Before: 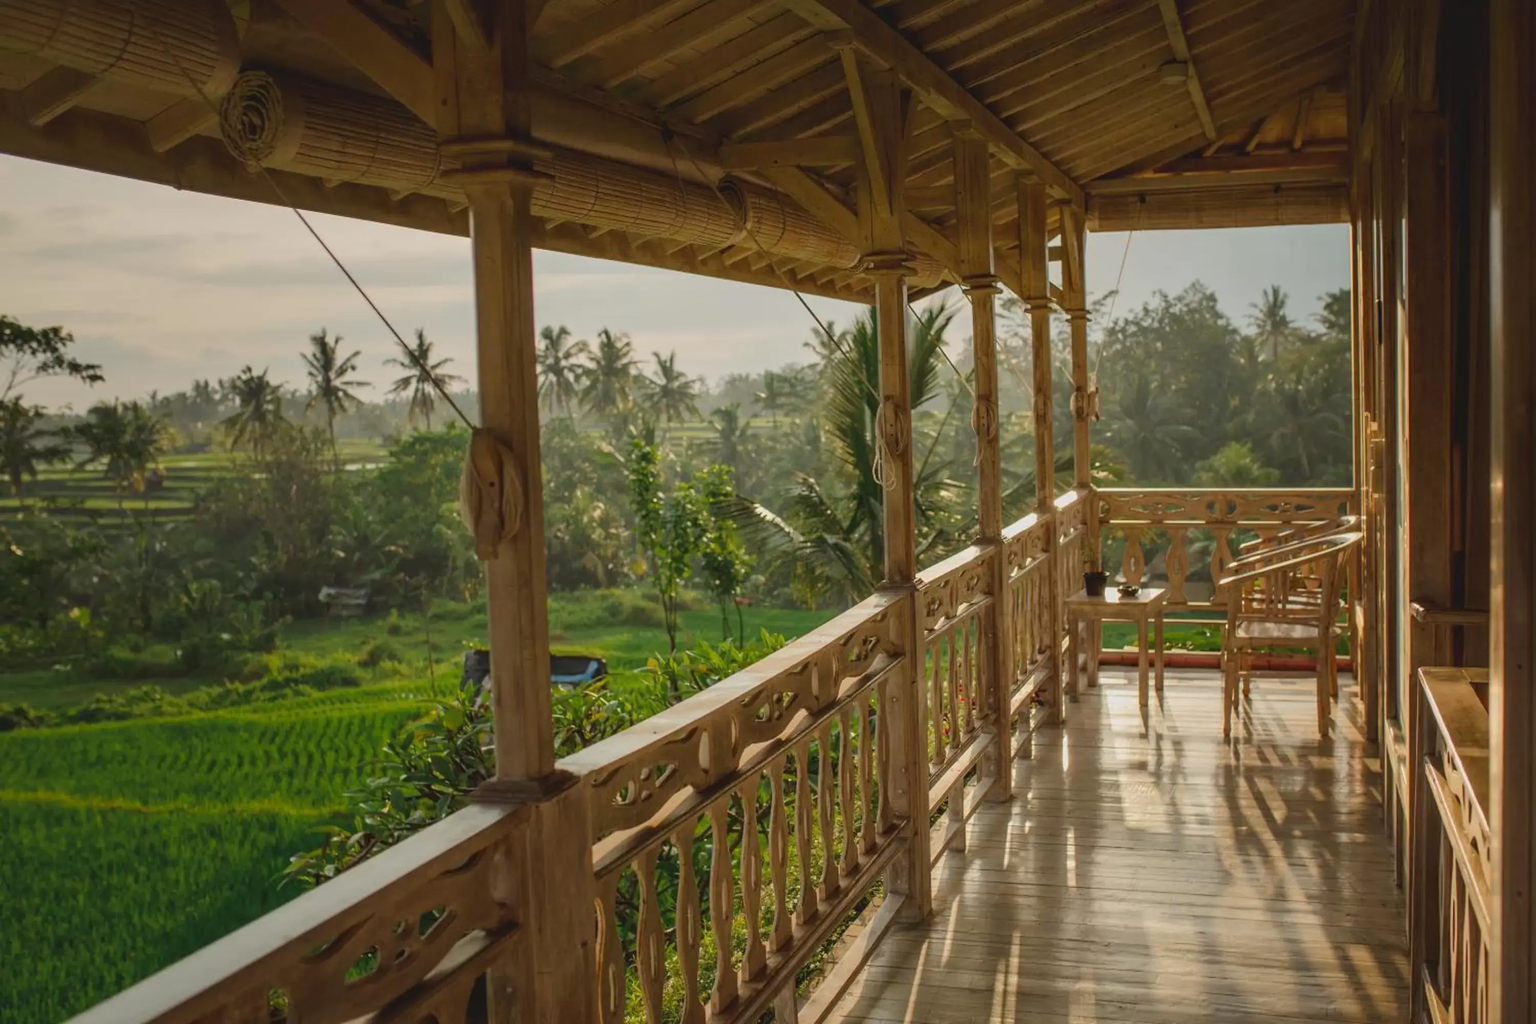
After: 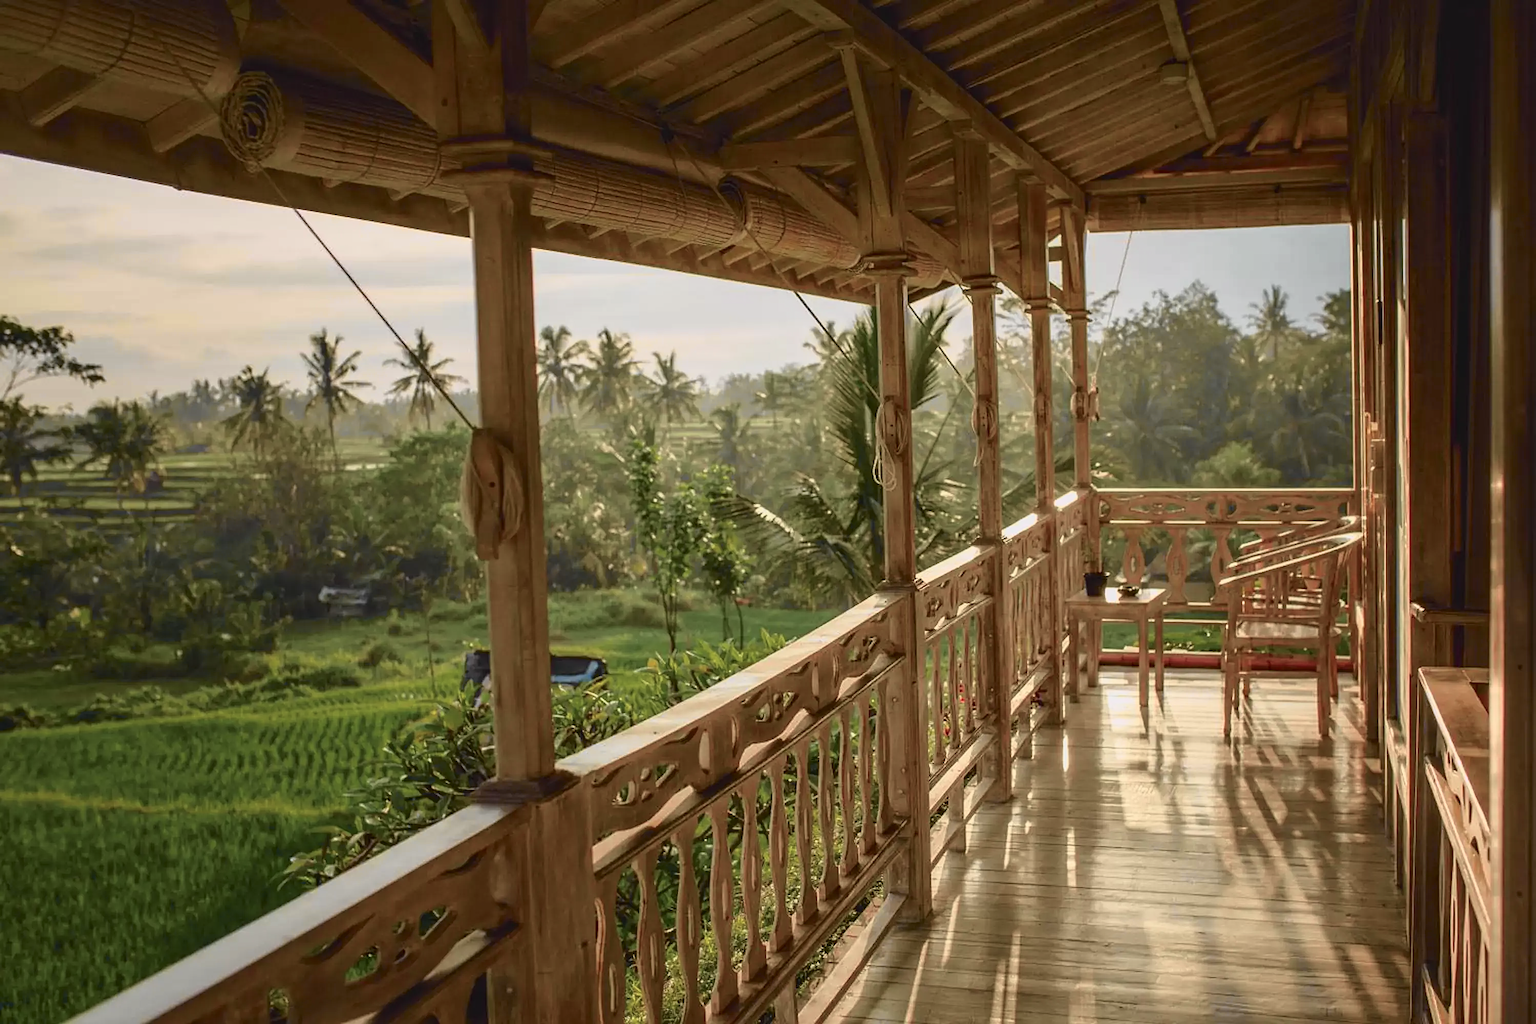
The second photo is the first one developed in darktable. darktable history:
tone equalizer: on, module defaults
sharpen: on, module defaults
tone curve: curves: ch0 [(0, 0) (0.105, 0.08) (0.195, 0.18) (0.283, 0.288) (0.384, 0.419) (0.485, 0.531) (0.638, 0.69) (0.795, 0.879) (1, 0.977)]; ch1 [(0, 0) (0.161, 0.092) (0.35, 0.33) (0.379, 0.401) (0.456, 0.469) (0.498, 0.503) (0.531, 0.537) (0.596, 0.621) (0.635, 0.655) (1, 1)]; ch2 [(0, 0) (0.371, 0.362) (0.437, 0.437) (0.483, 0.484) (0.53, 0.515) (0.56, 0.58) (0.622, 0.606) (1, 1)], color space Lab, independent channels, preserve colors none
